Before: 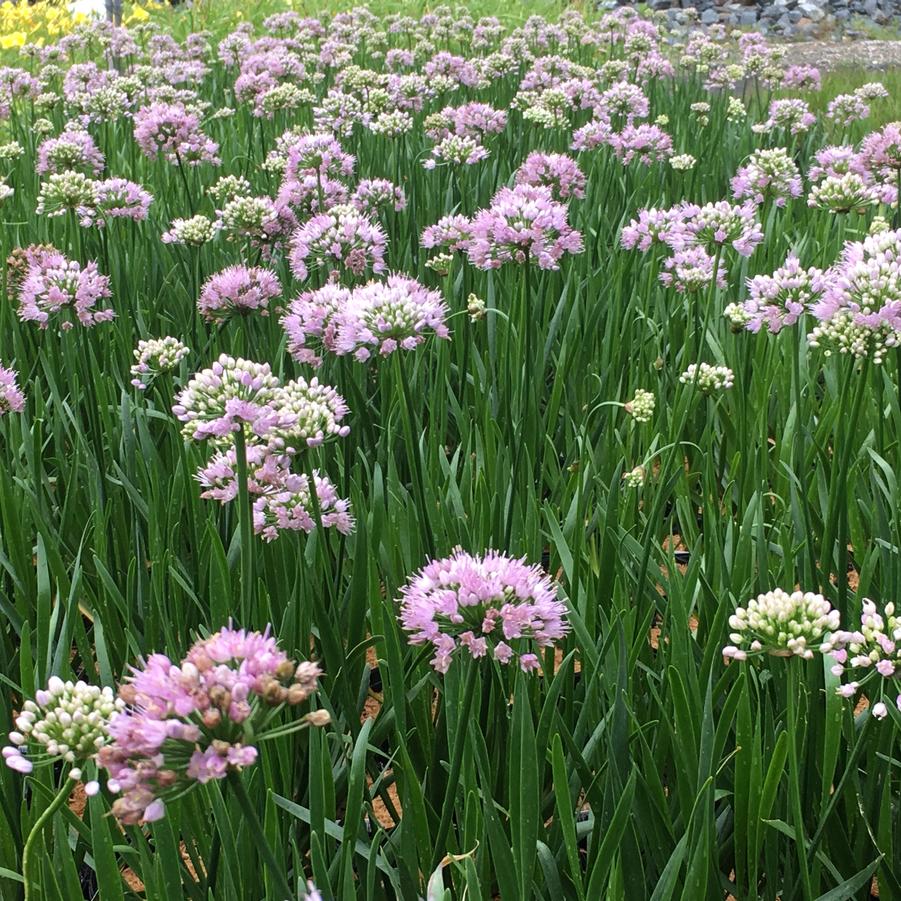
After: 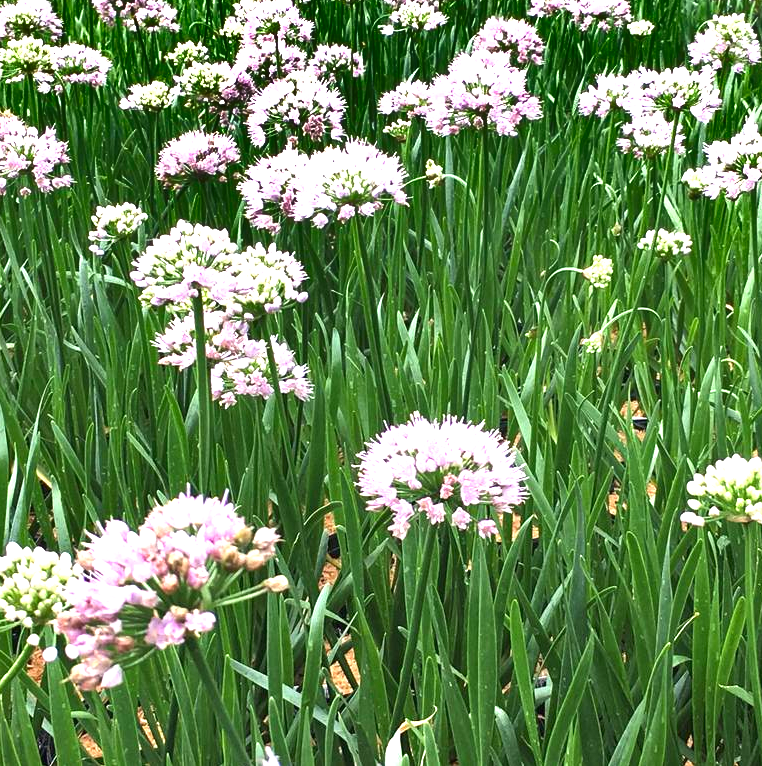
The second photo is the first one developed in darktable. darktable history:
exposure: black level correction 0, exposure 1.456 EV, compensate highlight preservation false
crop and rotate: left 4.675%, top 14.948%, right 10.674%
tone equalizer: edges refinement/feathering 500, mask exposure compensation -1.57 EV, preserve details guided filter
shadows and highlights: shadows 24.59, highlights -77.77, soften with gaussian
